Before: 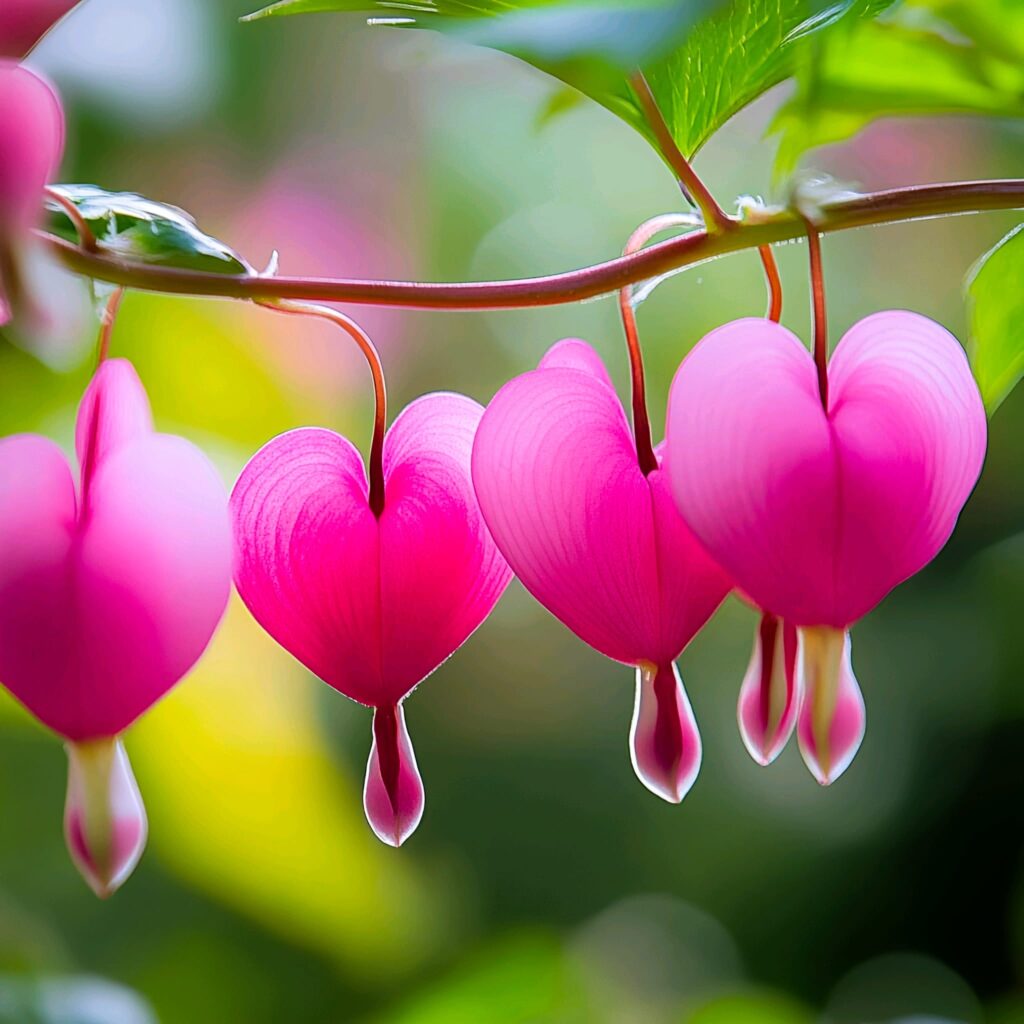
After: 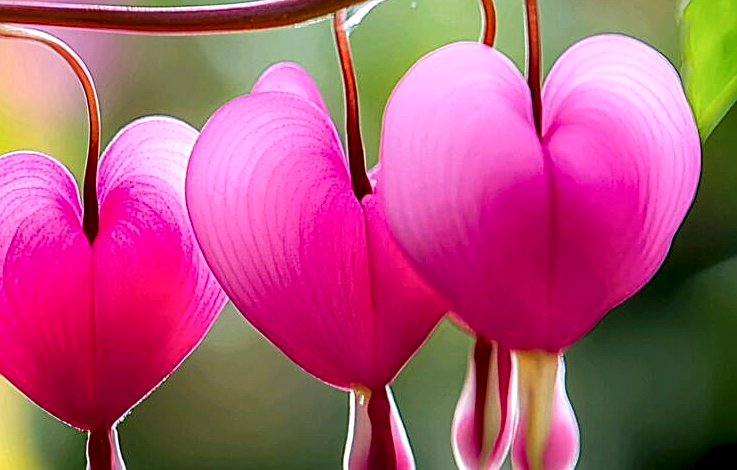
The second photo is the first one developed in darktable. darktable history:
local contrast: detail 160%
sharpen: on, module defaults
crop and rotate: left 27.938%, top 27.046%, bottom 27.046%
